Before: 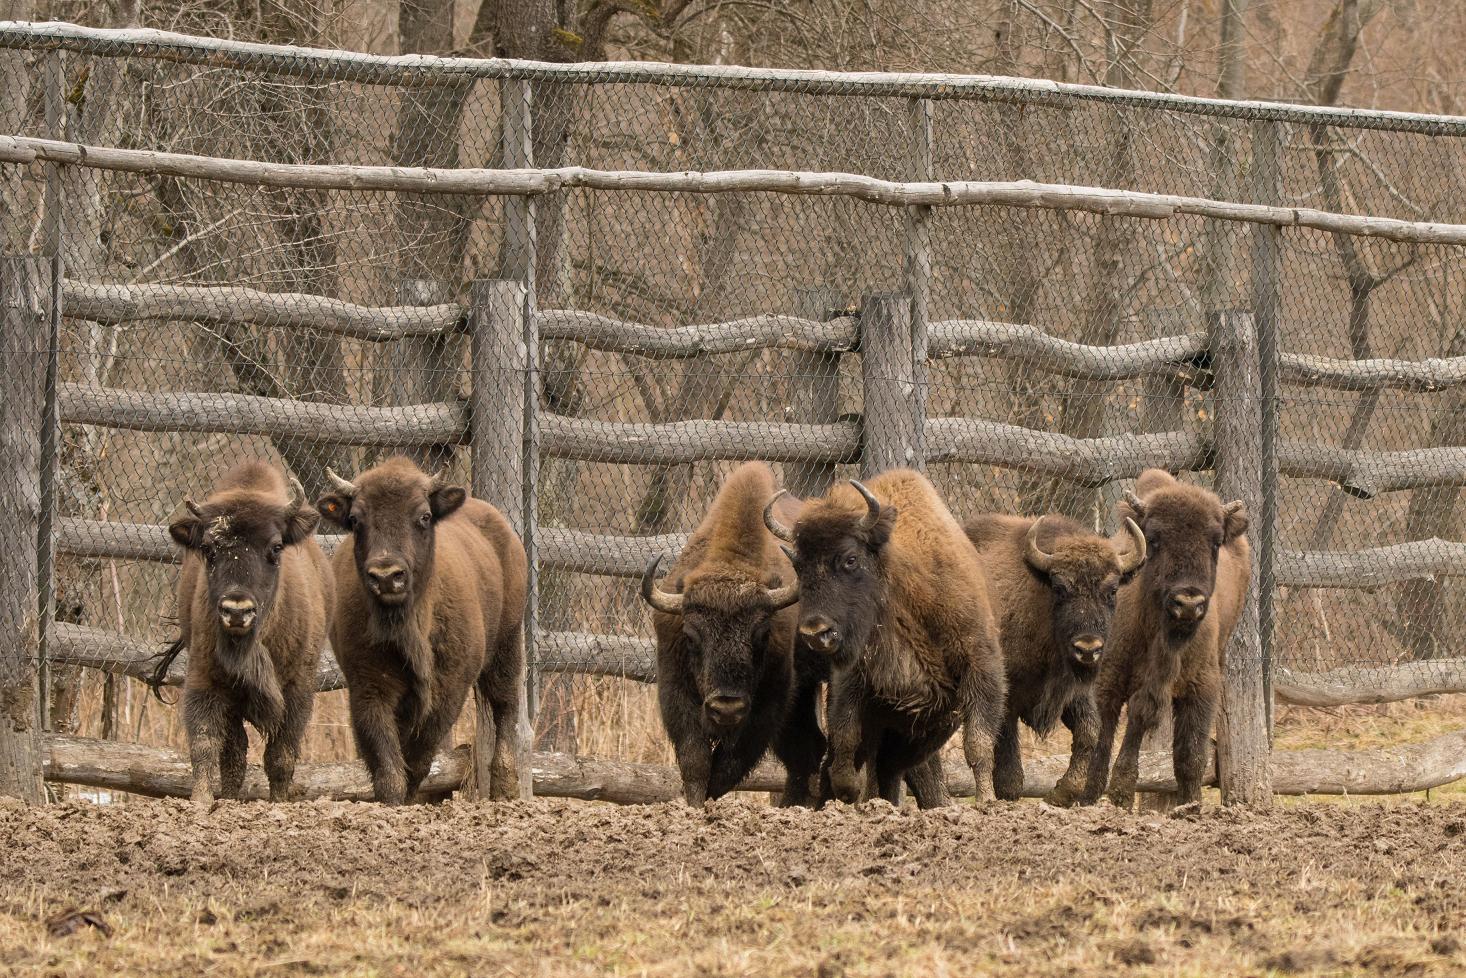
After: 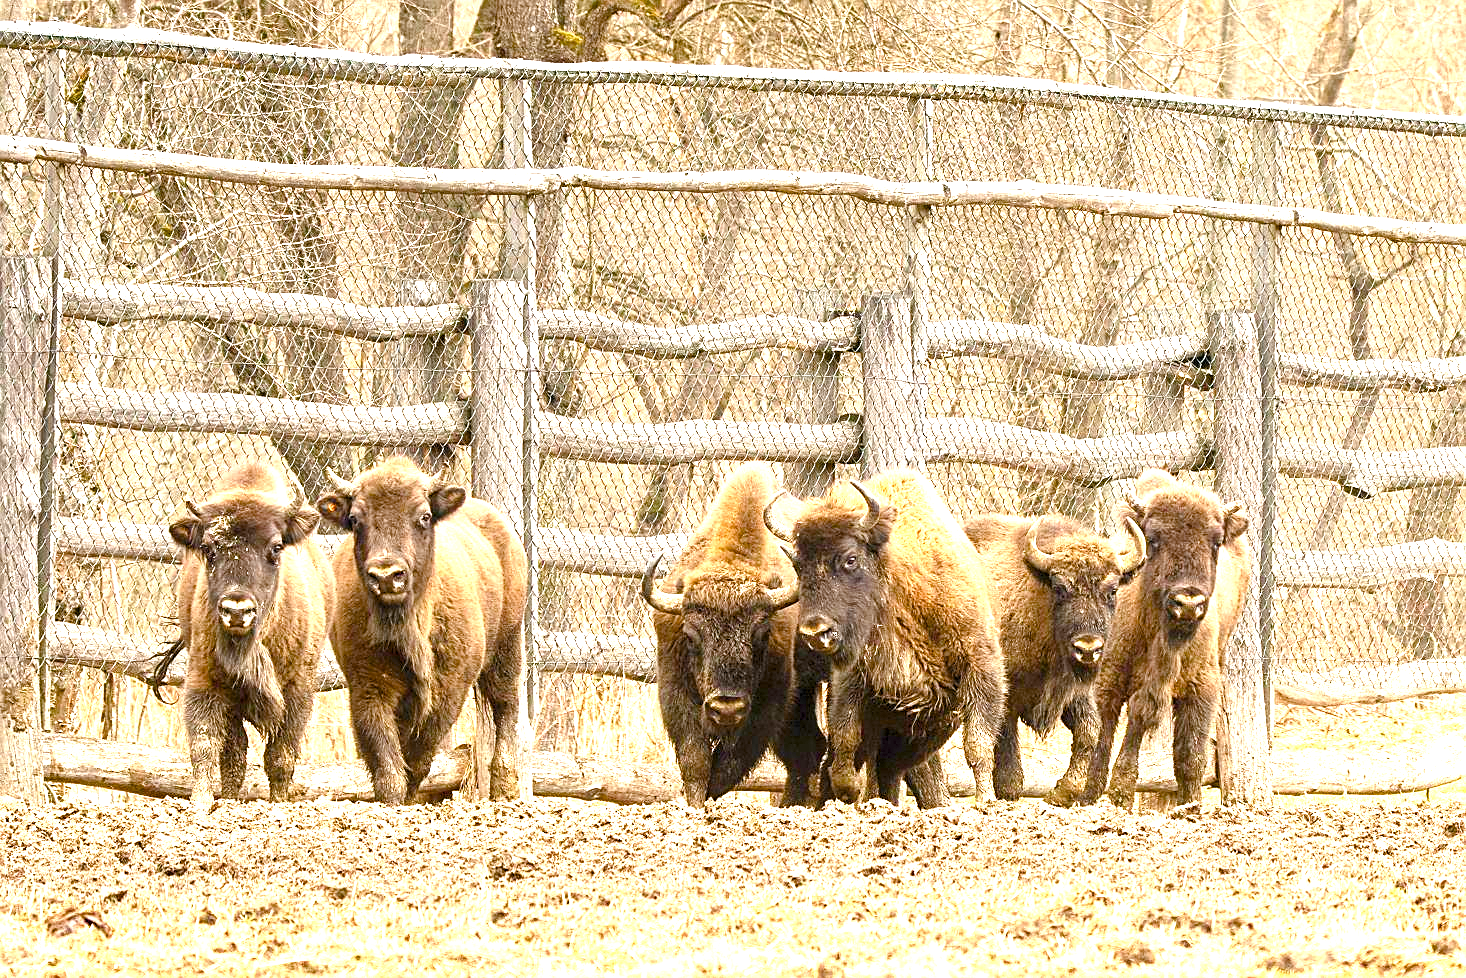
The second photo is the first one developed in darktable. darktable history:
exposure: exposure 2 EV, compensate highlight preservation false
sharpen: on, module defaults
color balance rgb: linear chroma grading › global chroma 15.612%, perceptual saturation grading › global saturation 20%, perceptual saturation grading › highlights -25.717%, perceptual saturation grading › shadows 50.187%
